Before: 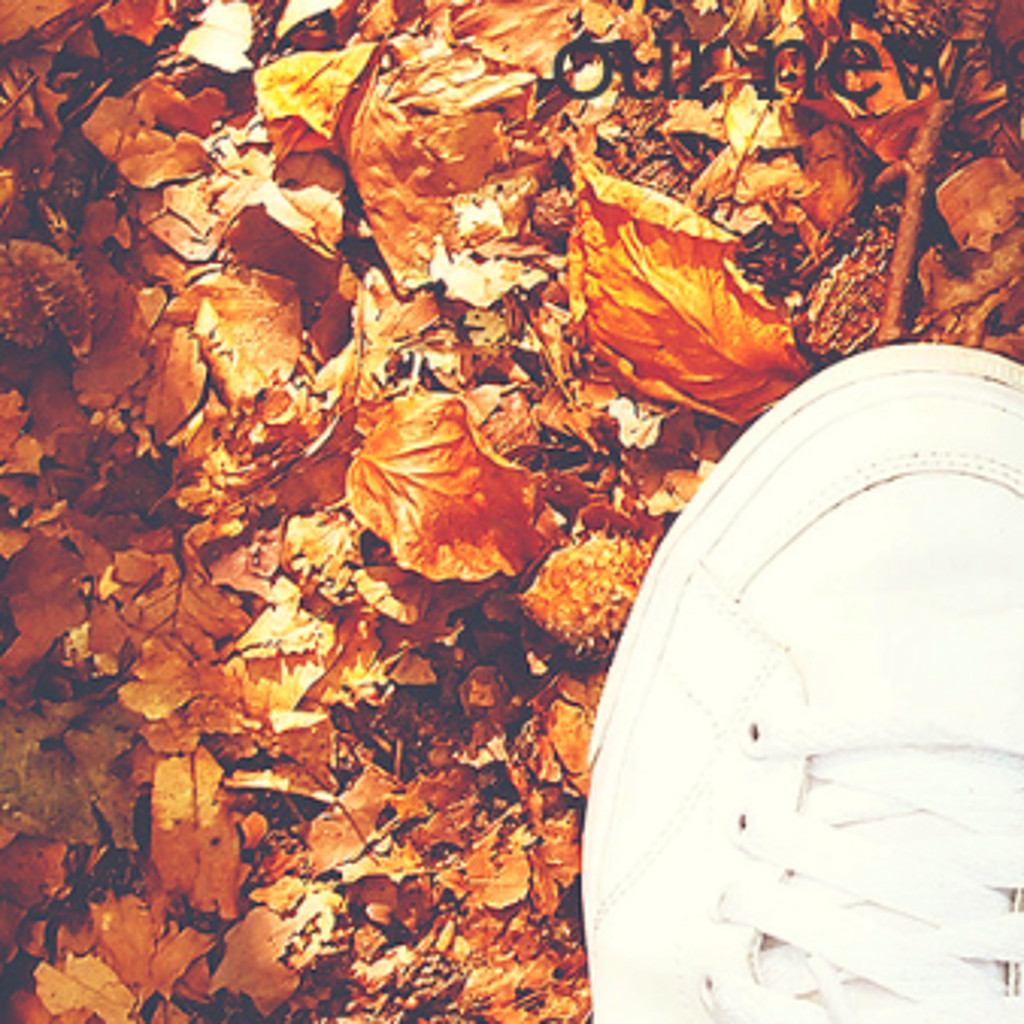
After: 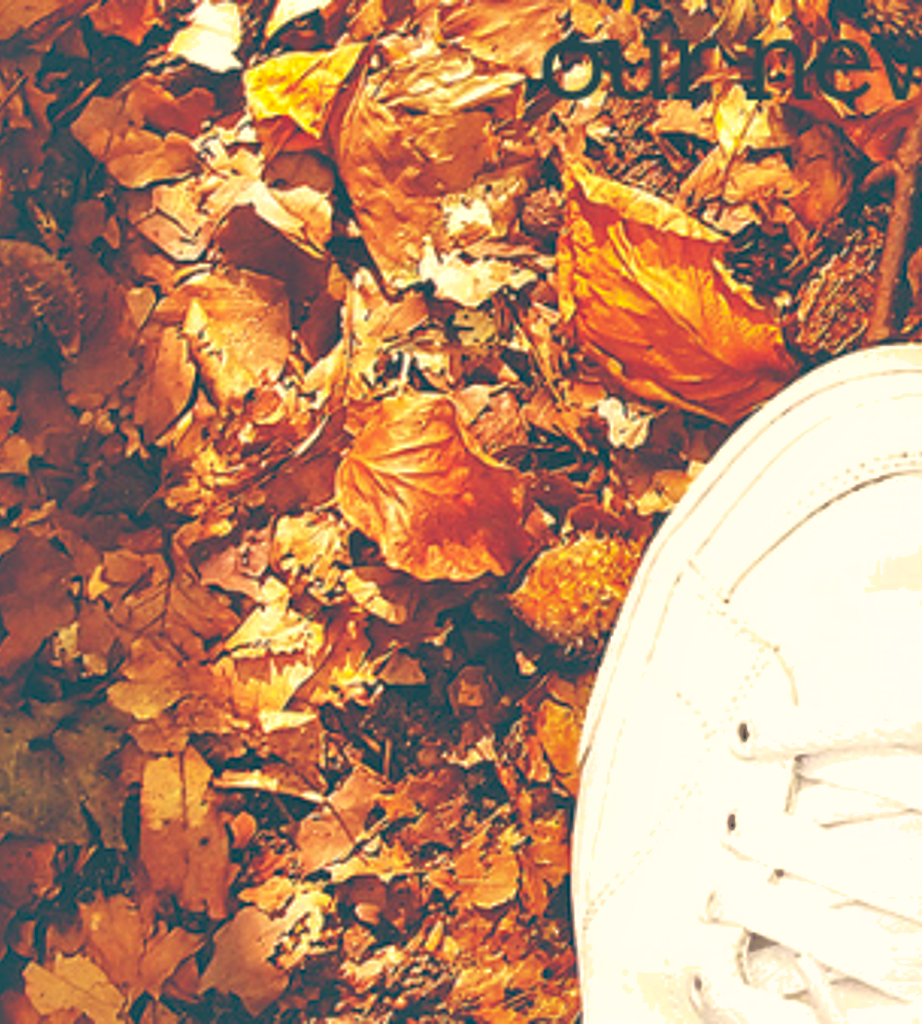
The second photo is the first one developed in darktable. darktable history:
crop and rotate: left 1.088%, right 8.807%
color balance: lift [1.005, 0.99, 1.007, 1.01], gamma [1, 0.979, 1.011, 1.021], gain [0.923, 1.098, 1.025, 0.902], input saturation 90.45%, contrast 7.73%, output saturation 105.91%
shadows and highlights: on, module defaults
